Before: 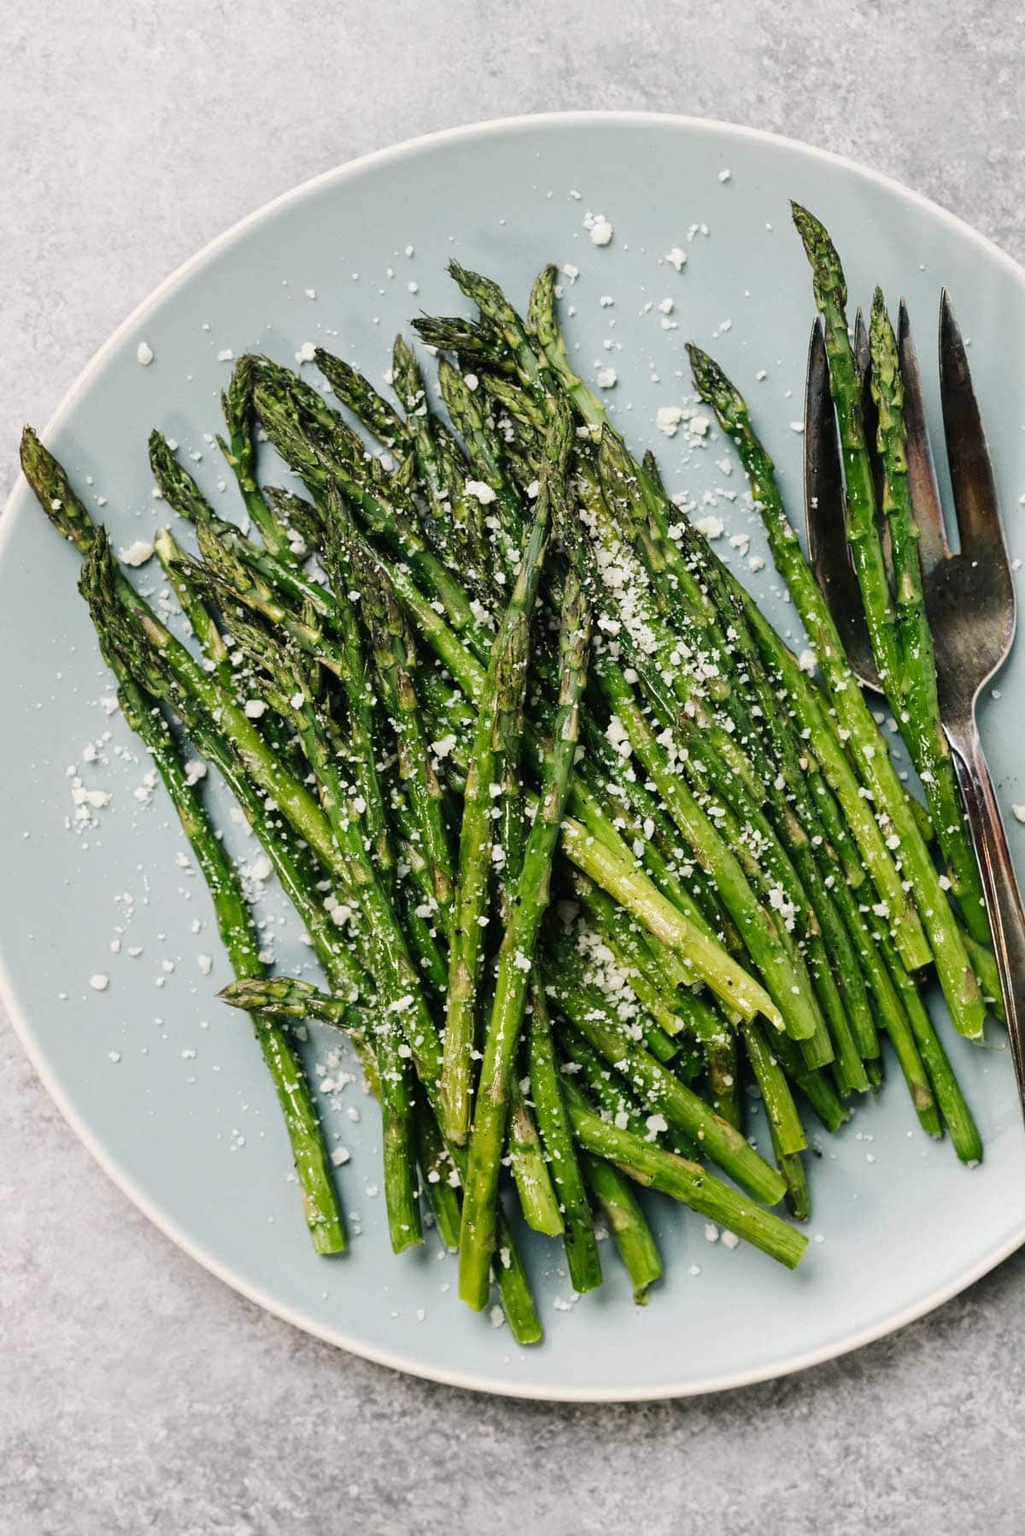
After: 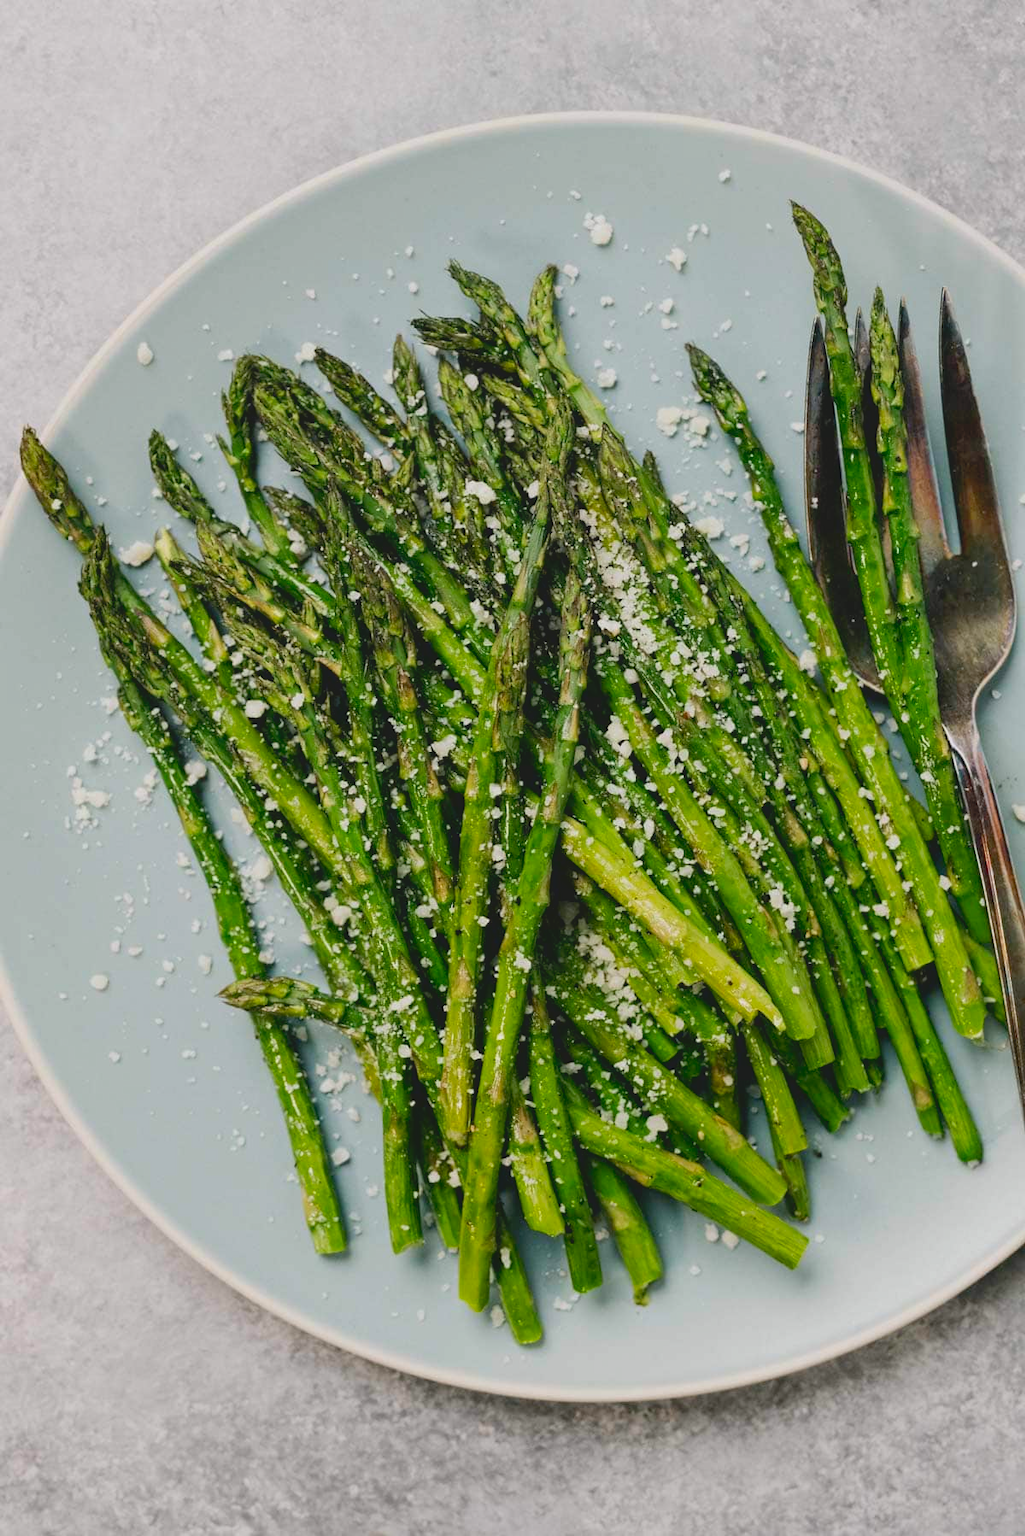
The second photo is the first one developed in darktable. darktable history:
contrast brightness saturation: contrast -0.21, saturation 0.187
exposure: black level correction 0.005, exposure 0.004 EV, compensate exposure bias true, compensate highlight preservation false
